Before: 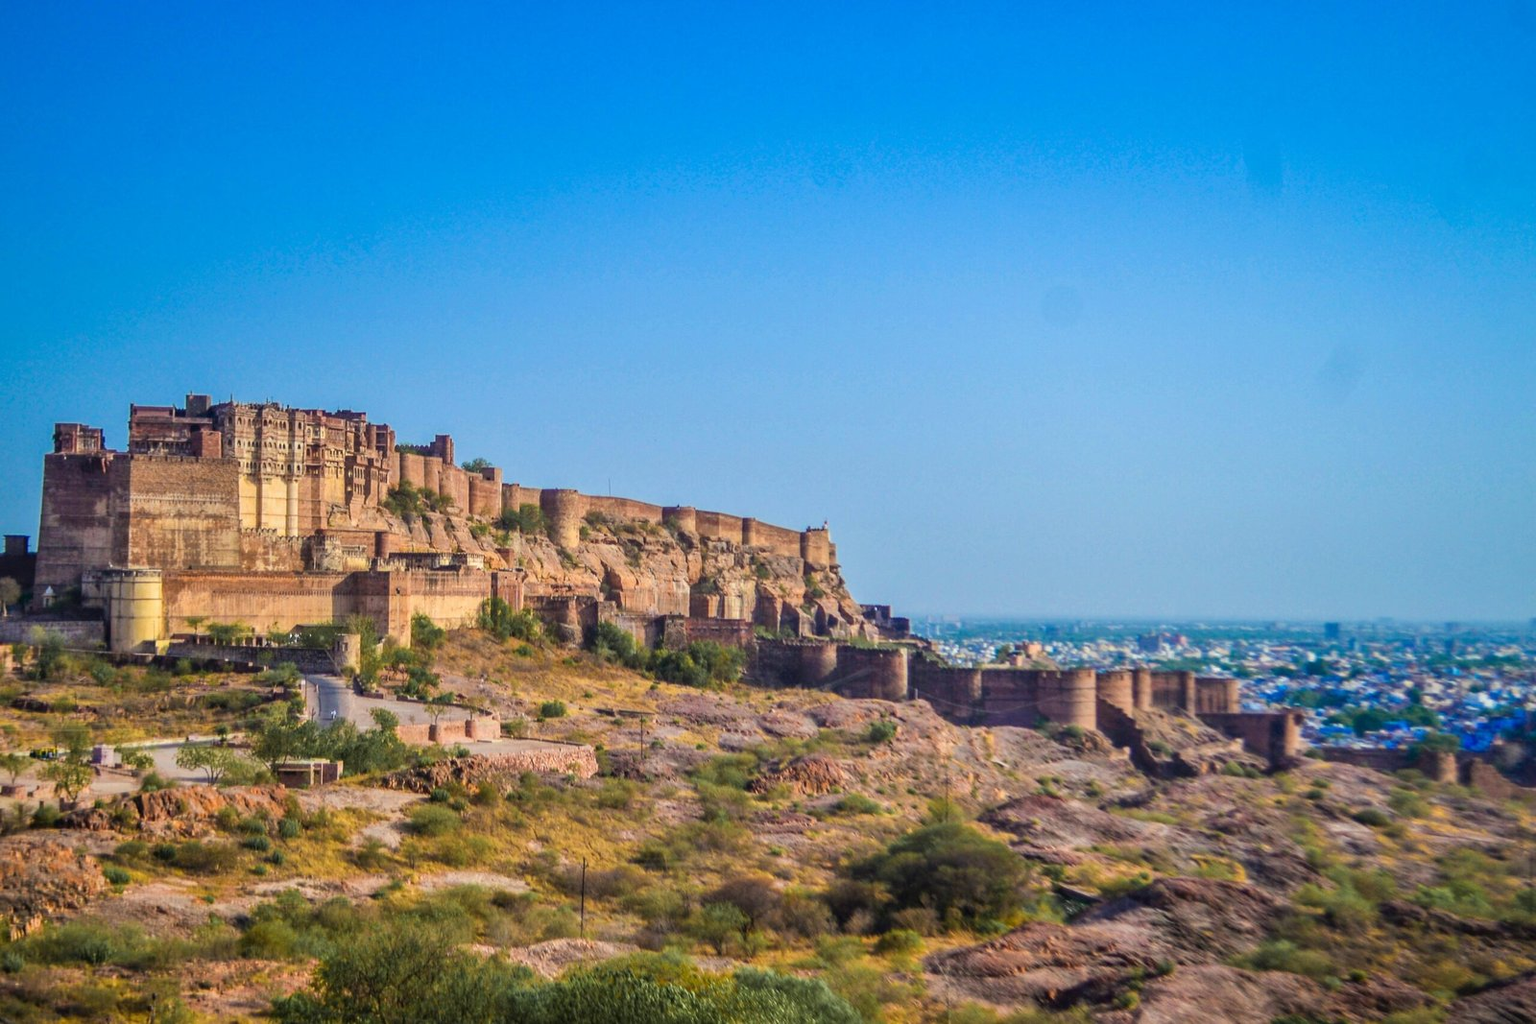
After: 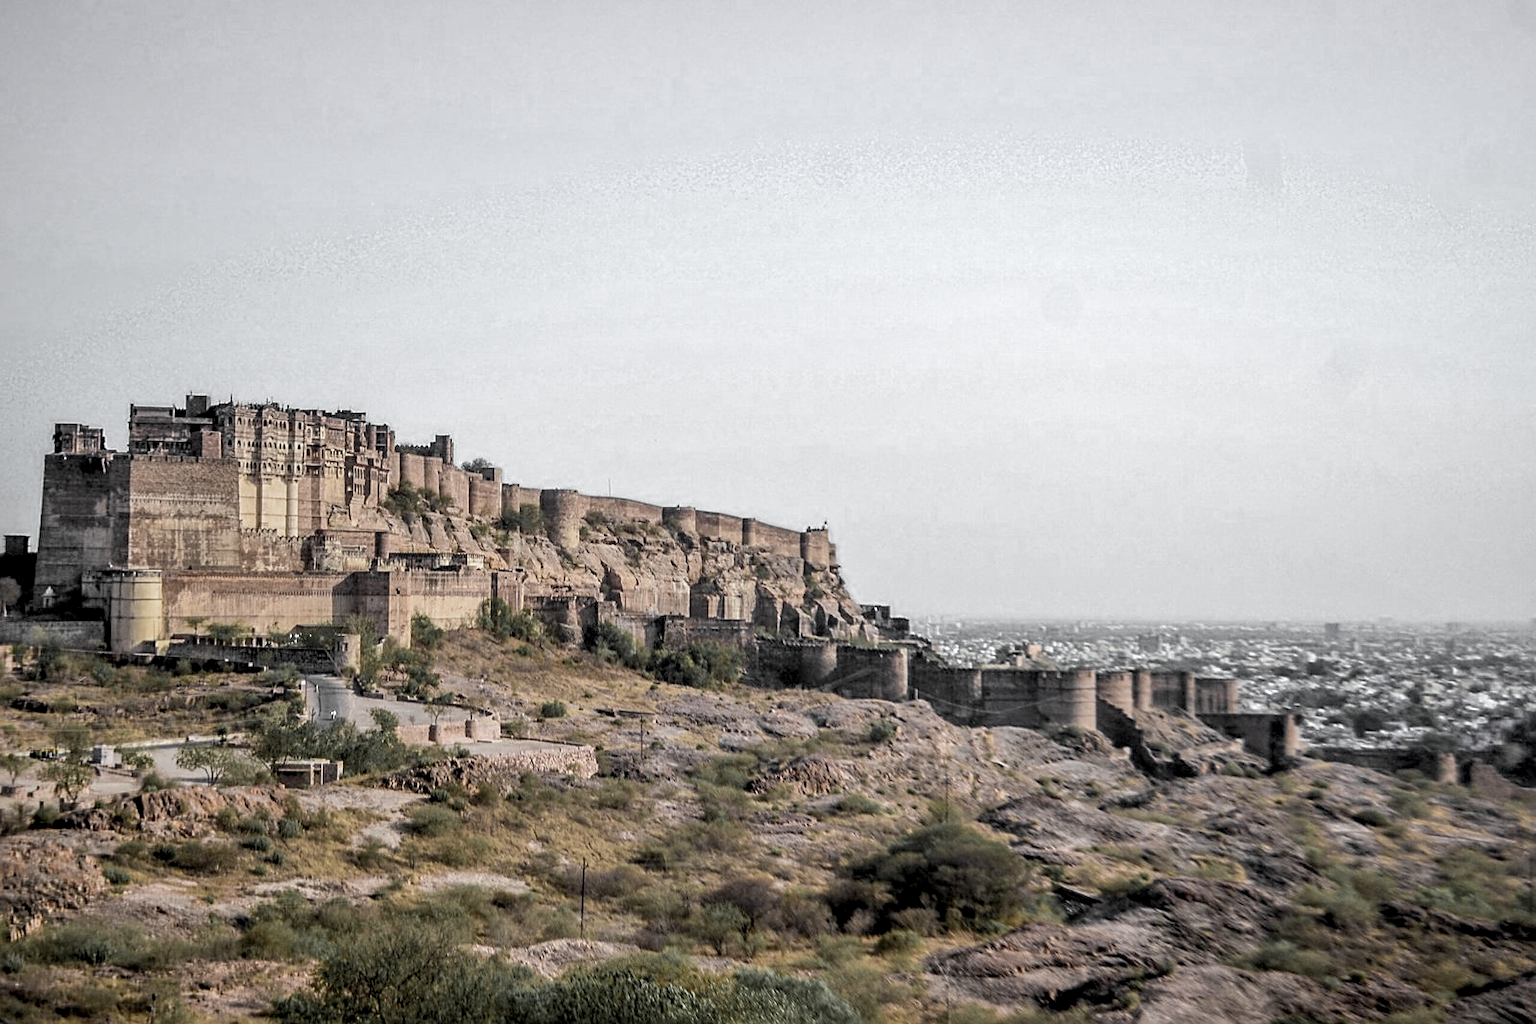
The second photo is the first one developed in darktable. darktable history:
sharpen: on, module defaults
exposure: black level correction 0.012, compensate highlight preservation false
color zones: curves: ch0 [(0, 0.613) (0.01, 0.613) (0.245, 0.448) (0.498, 0.529) (0.642, 0.665) (0.879, 0.777) (0.99, 0.613)]; ch1 [(0, 0.035) (0.121, 0.189) (0.259, 0.197) (0.415, 0.061) (0.589, 0.022) (0.732, 0.022) (0.857, 0.026) (0.991, 0.053)]
